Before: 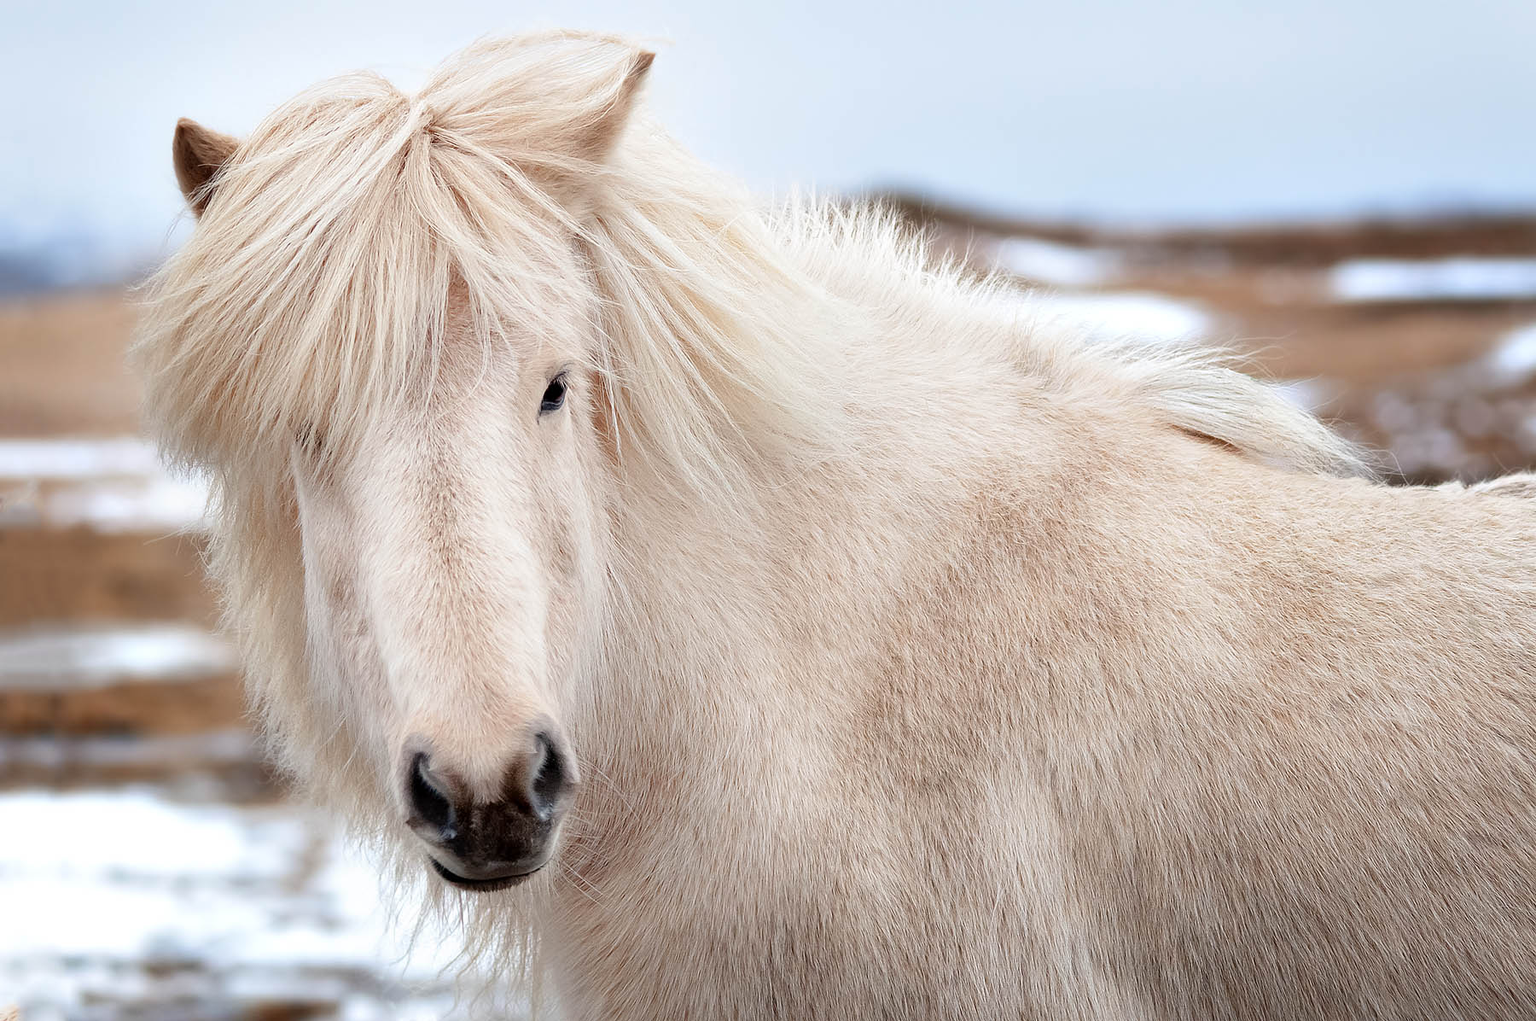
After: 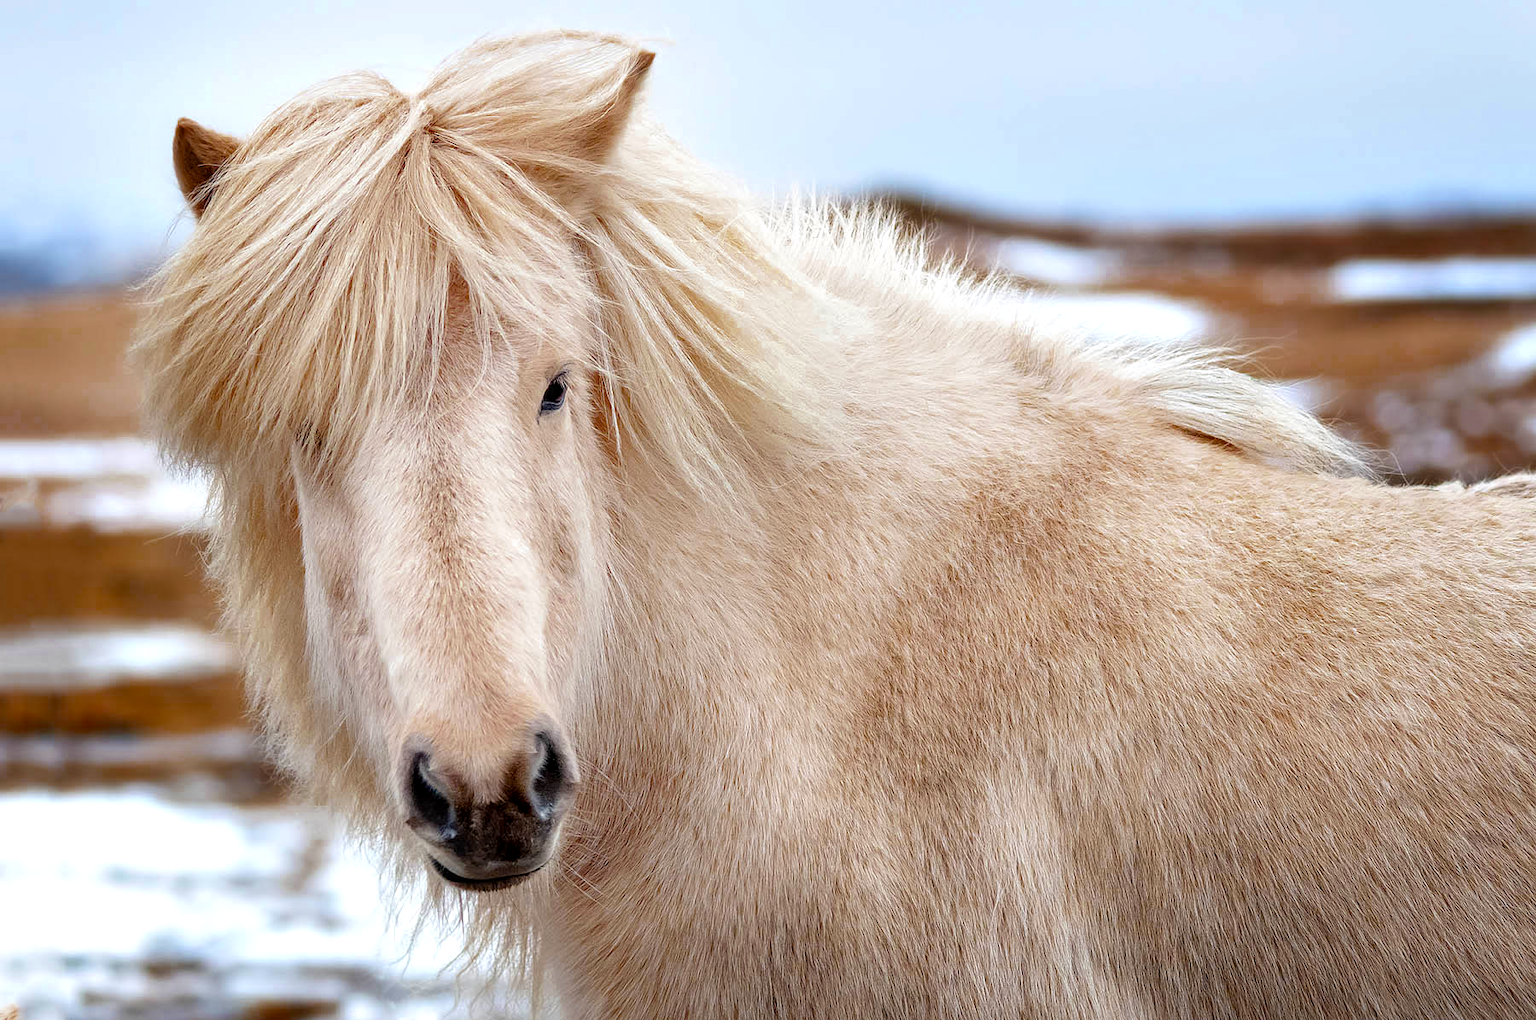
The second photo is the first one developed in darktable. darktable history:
local contrast: detail 130%
color balance rgb: linear chroma grading › global chroma 15%, perceptual saturation grading › global saturation 30%
color zones: curves: ch0 [(0.11, 0.396) (0.195, 0.36) (0.25, 0.5) (0.303, 0.412) (0.357, 0.544) (0.75, 0.5) (0.967, 0.328)]; ch1 [(0, 0.468) (0.112, 0.512) (0.202, 0.6) (0.25, 0.5) (0.307, 0.352) (0.357, 0.544) (0.75, 0.5) (0.963, 0.524)]
